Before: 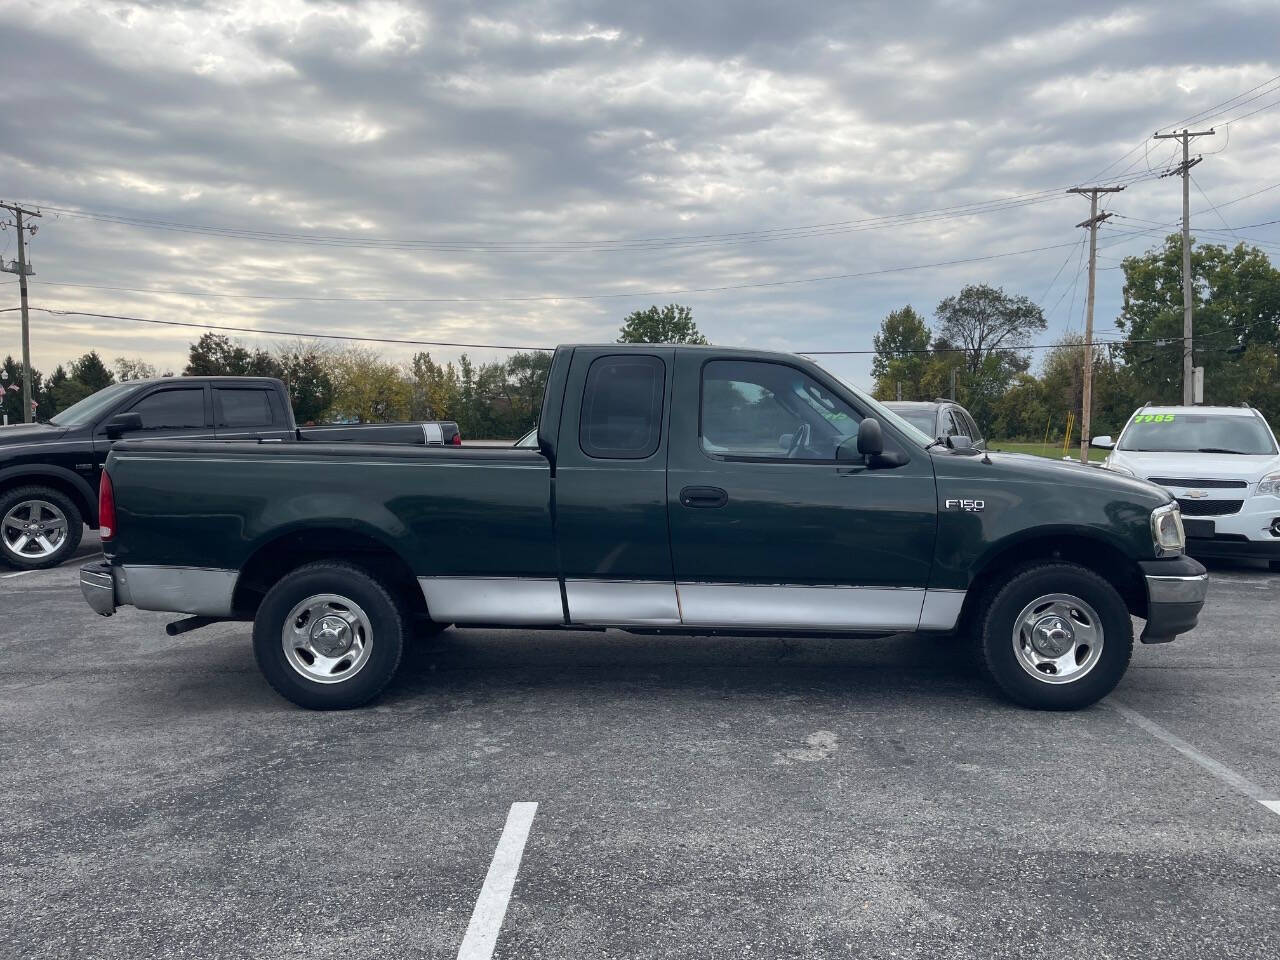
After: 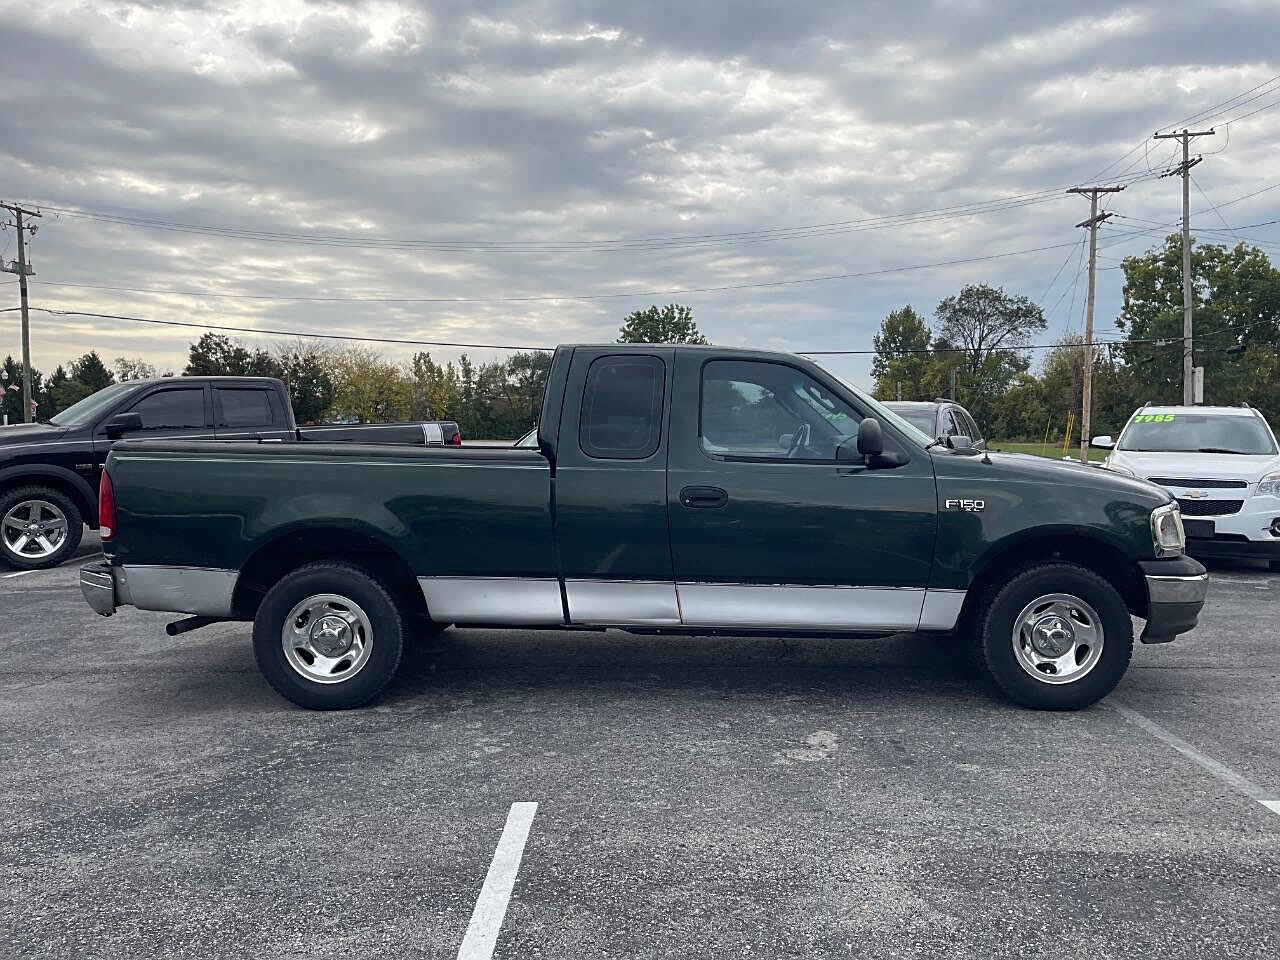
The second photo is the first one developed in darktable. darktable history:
sharpen: amount 0.55
